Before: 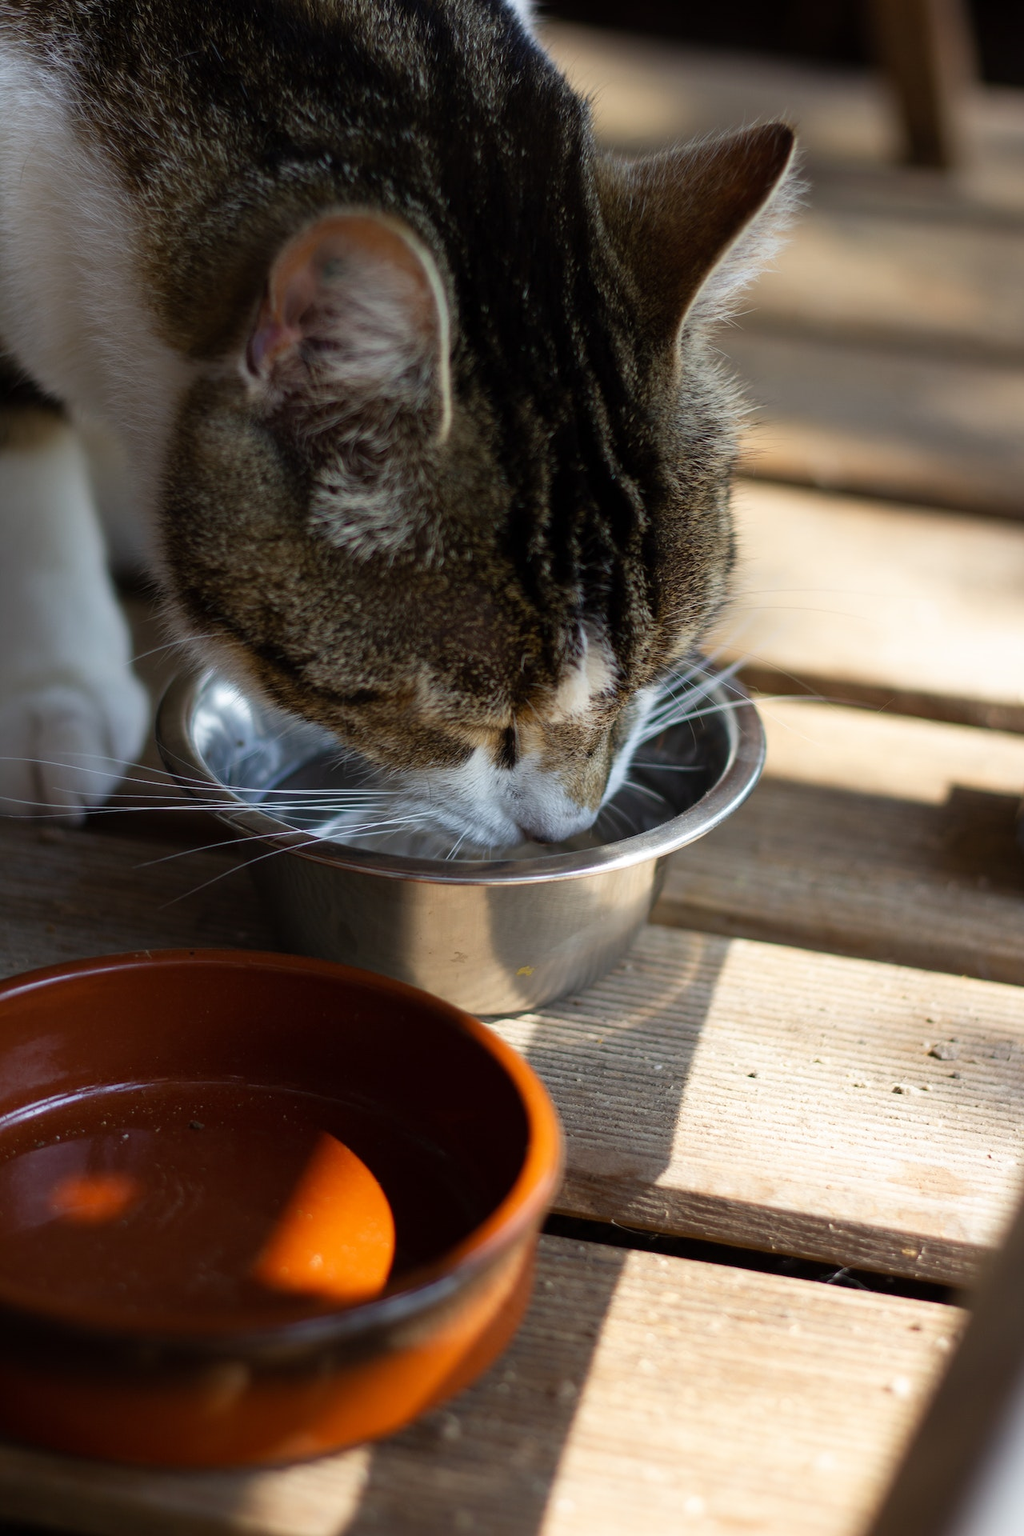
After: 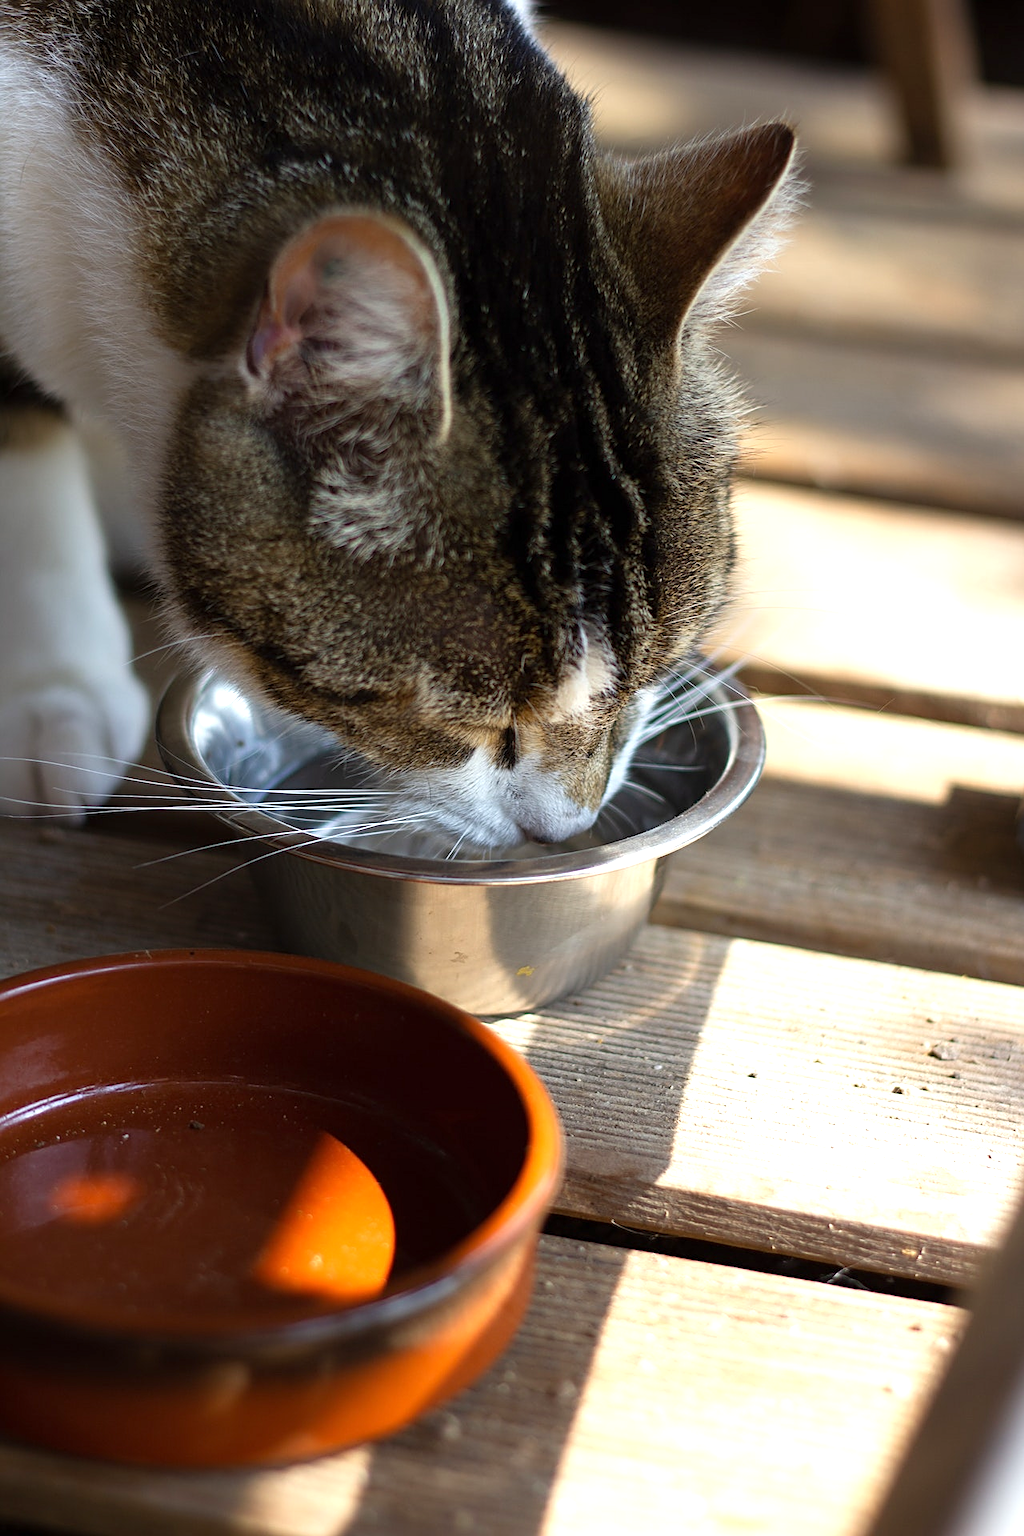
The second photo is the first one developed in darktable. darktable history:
sharpen: on, module defaults
exposure: exposure 0.608 EV, compensate exposure bias true, compensate highlight preservation false
